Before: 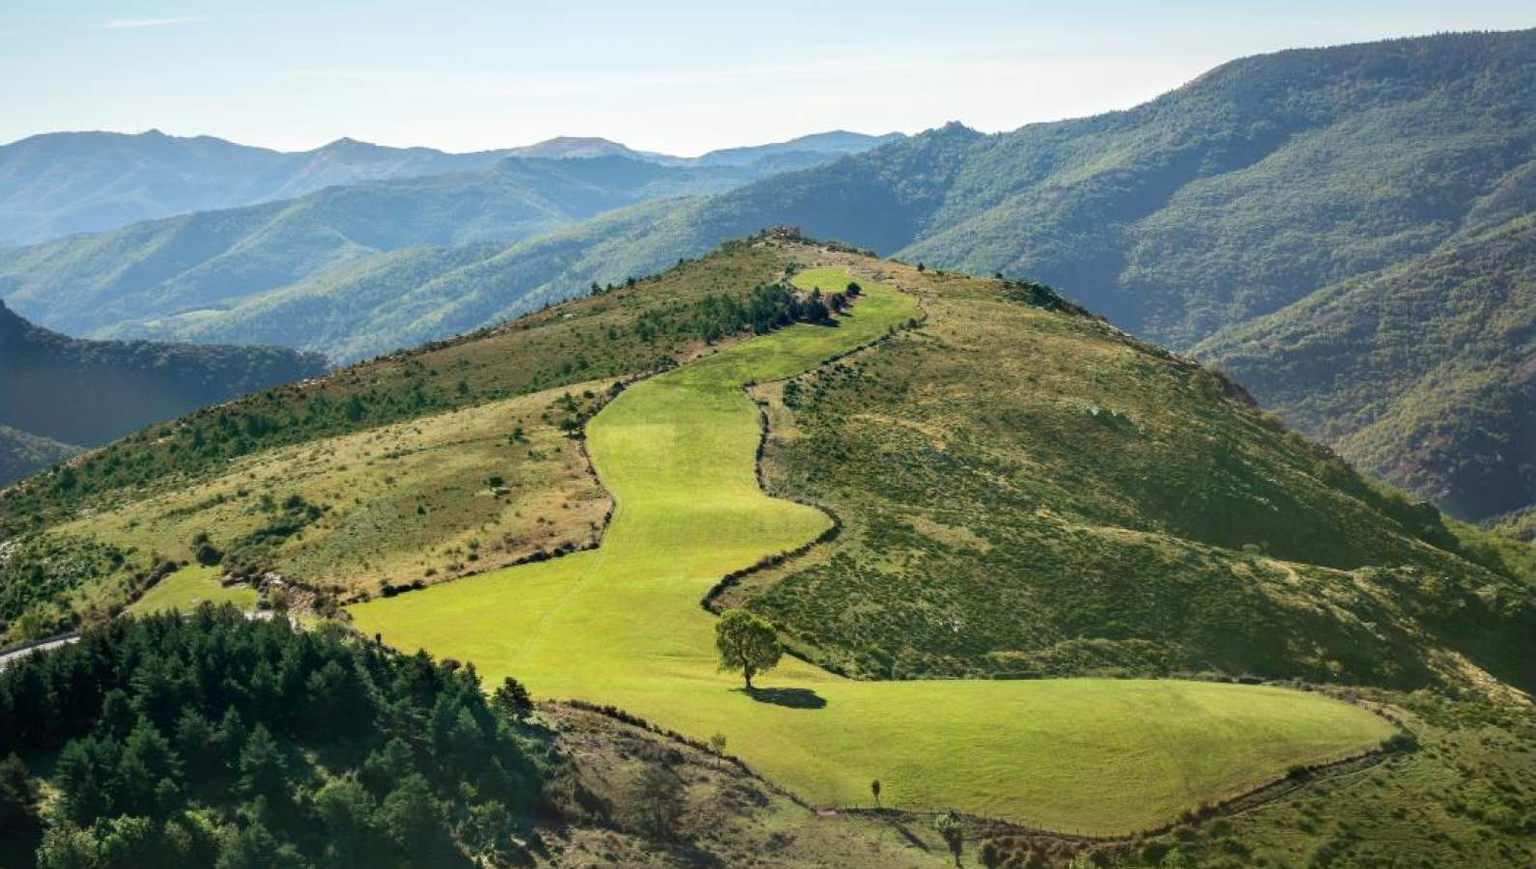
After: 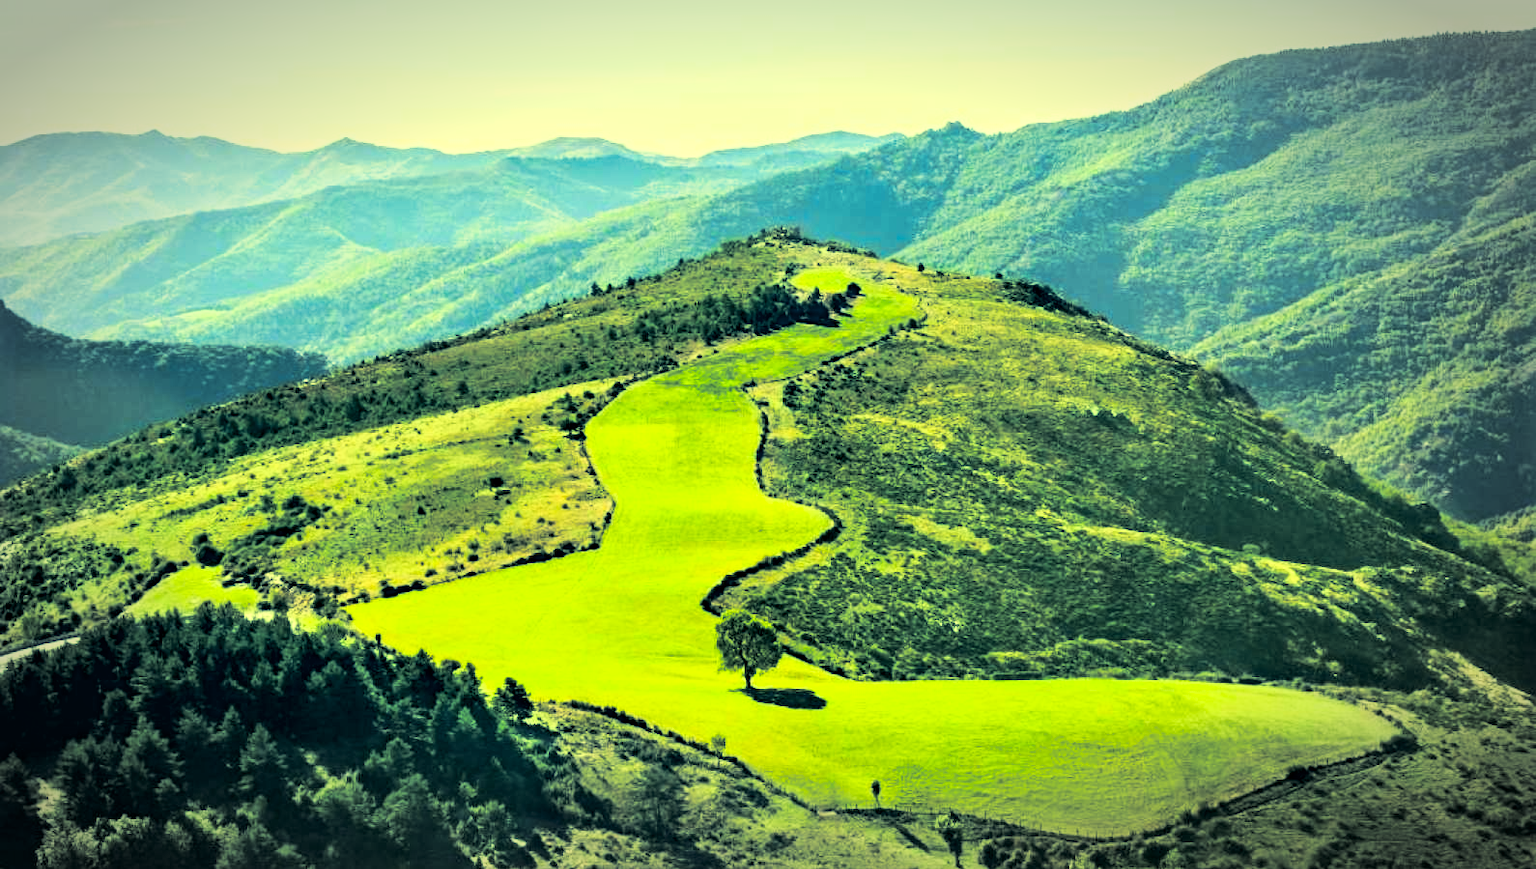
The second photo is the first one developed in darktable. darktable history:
contrast equalizer: y [[0.545, 0.572, 0.59, 0.59, 0.571, 0.545], [0.5 ×6], [0.5 ×6], [0 ×6], [0 ×6]]
split-toning: shadows › hue 43.2°, shadows › saturation 0, highlights › hue 50.4°, highlights › saturation 1
tone curve: curves: ch0 [(0, 0) (0.093, 0.104) (0.226, 0.291) (0.327, 0.431) (0.471, 0.648) (0.759, 0.926) (1, 1)], color space Lab, linked channels, preserve colors none
vignetting: automatic ratio true
color correction: highlights a* -15.58, highlights b* 40, shadows a* -40, shadows b* -26.18
